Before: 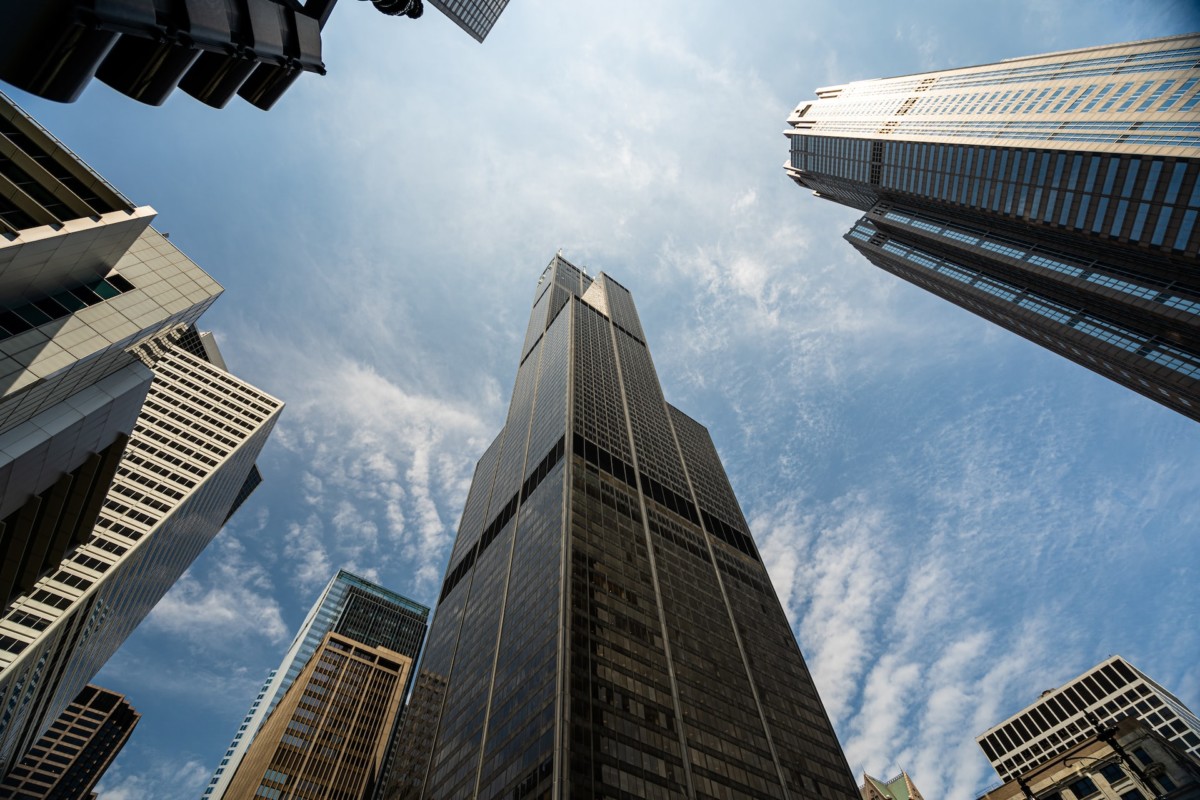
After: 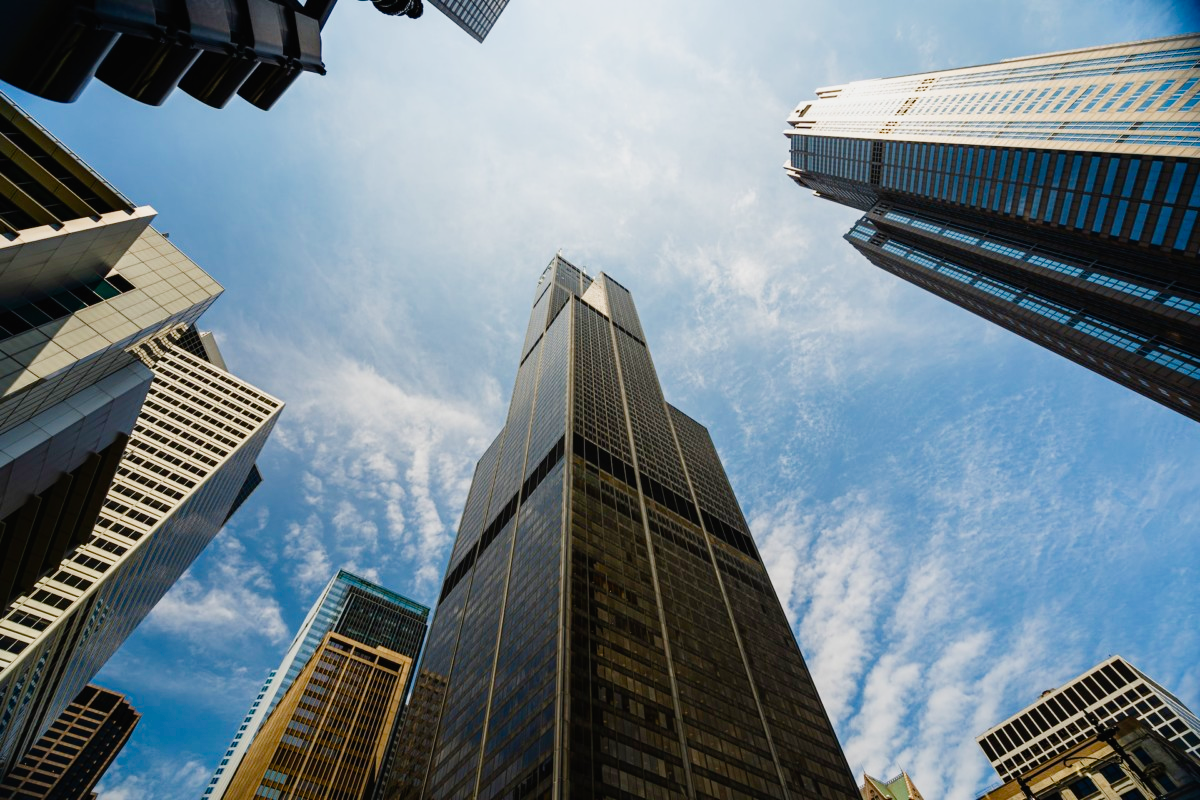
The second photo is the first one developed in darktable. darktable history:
tone curve: curves: ch0 [(0, 0.012) (0.052, 0.04) (0.107, 0.086) (0.269, 0.266) (0.471, 0.503) (0.731, 0.771) (0.921, 0.909) (0.999, 0.951)]; ch1 [(0, 0) (0.339, 0.298) (0.402, 0.363) (0.444, 0.415) (0.485, 0.469) (0.494, 0.493) (0.504, 0.501) (0.525, 0.534) (0.555, 0.593) (0.594, 0.648) (1, 1)]; ch2 [(0, 0) (0.48, 0.48) (0.504, 0.5) (0.535, 0.557) (0.581, 0.623) (0.649, 0.683) (0.824, 0.815) (1, 1)], preserve colors none
color balance rgb: perceptual saturation grading › global saturation 20%, perceptual saturation grading › highlights -24.776%, perceptual saturation grading › shadows 49.96%, global vibrance 20%
